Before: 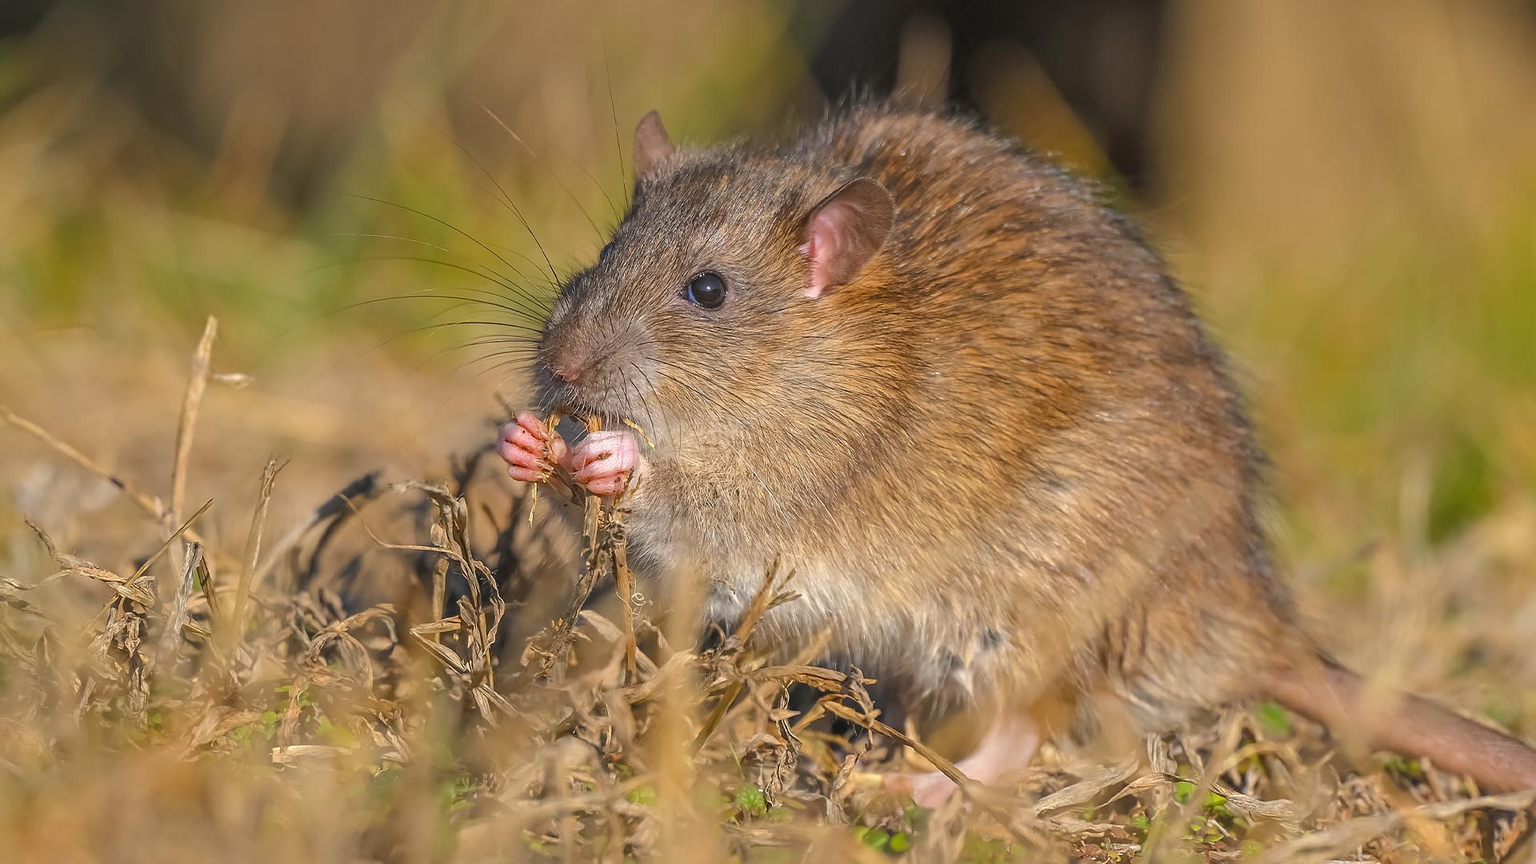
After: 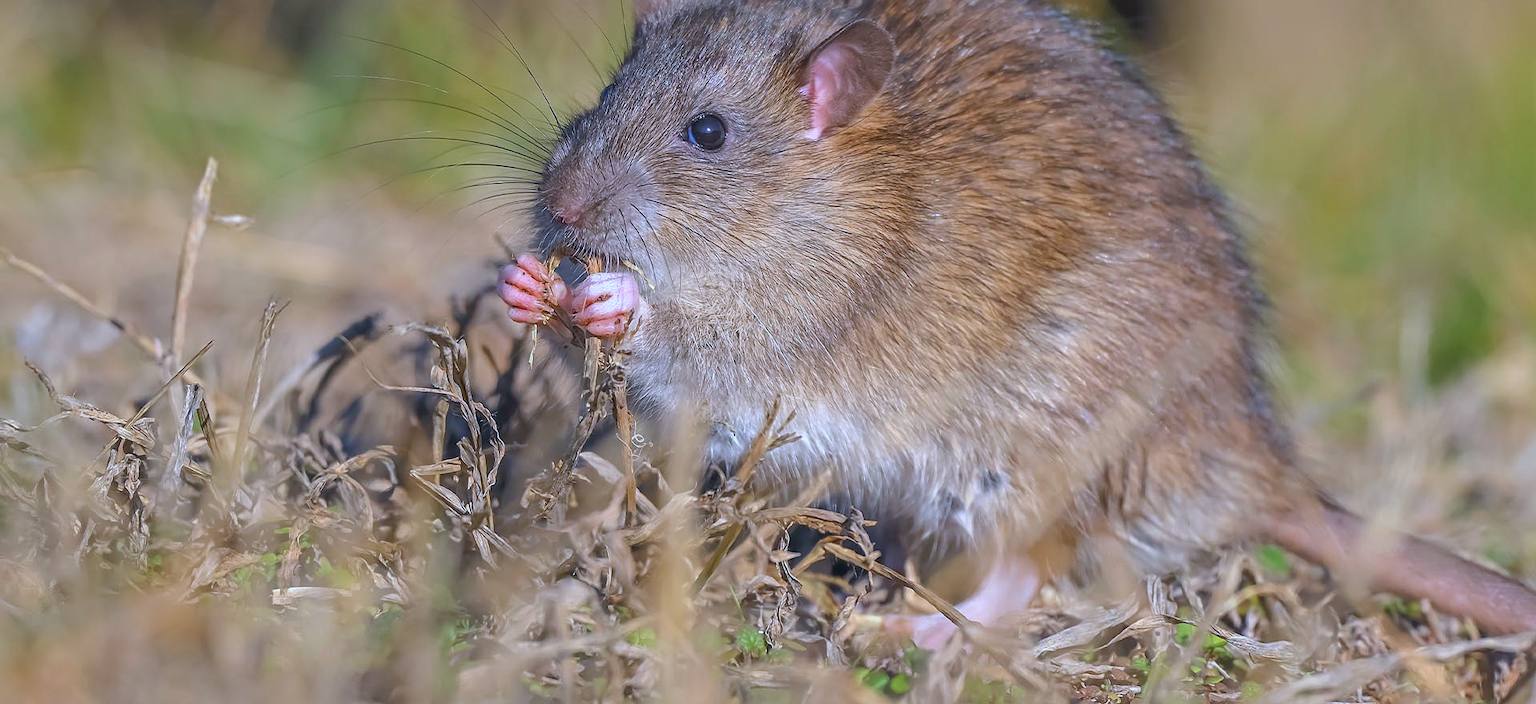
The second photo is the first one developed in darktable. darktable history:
crop and rotate: top 18.507%
color calibration: illuminant as shot in camera, adaptation linear Bradford (ICC v4), x 0.406, y 0.405, temperature 3570.35 K, saturation algorithm version 1 (2020)
